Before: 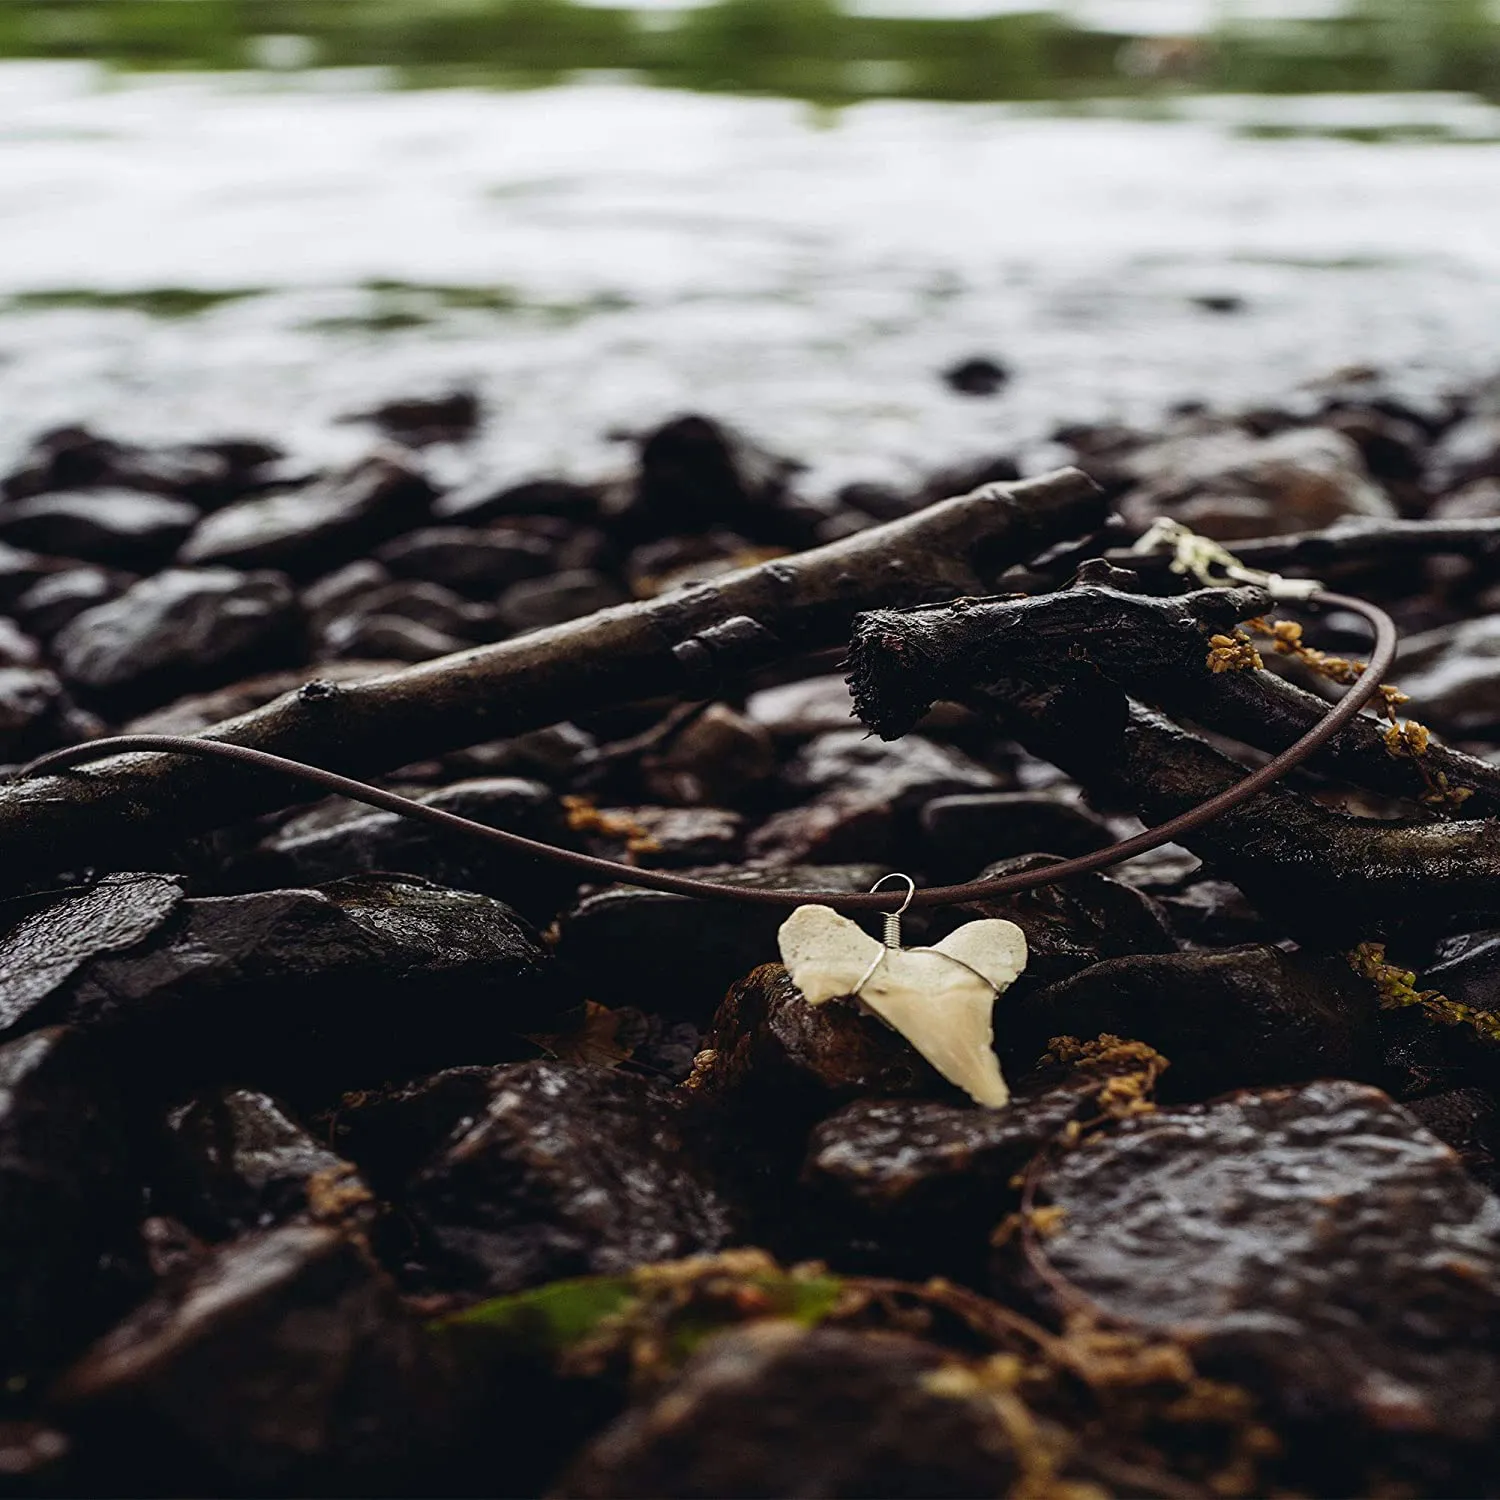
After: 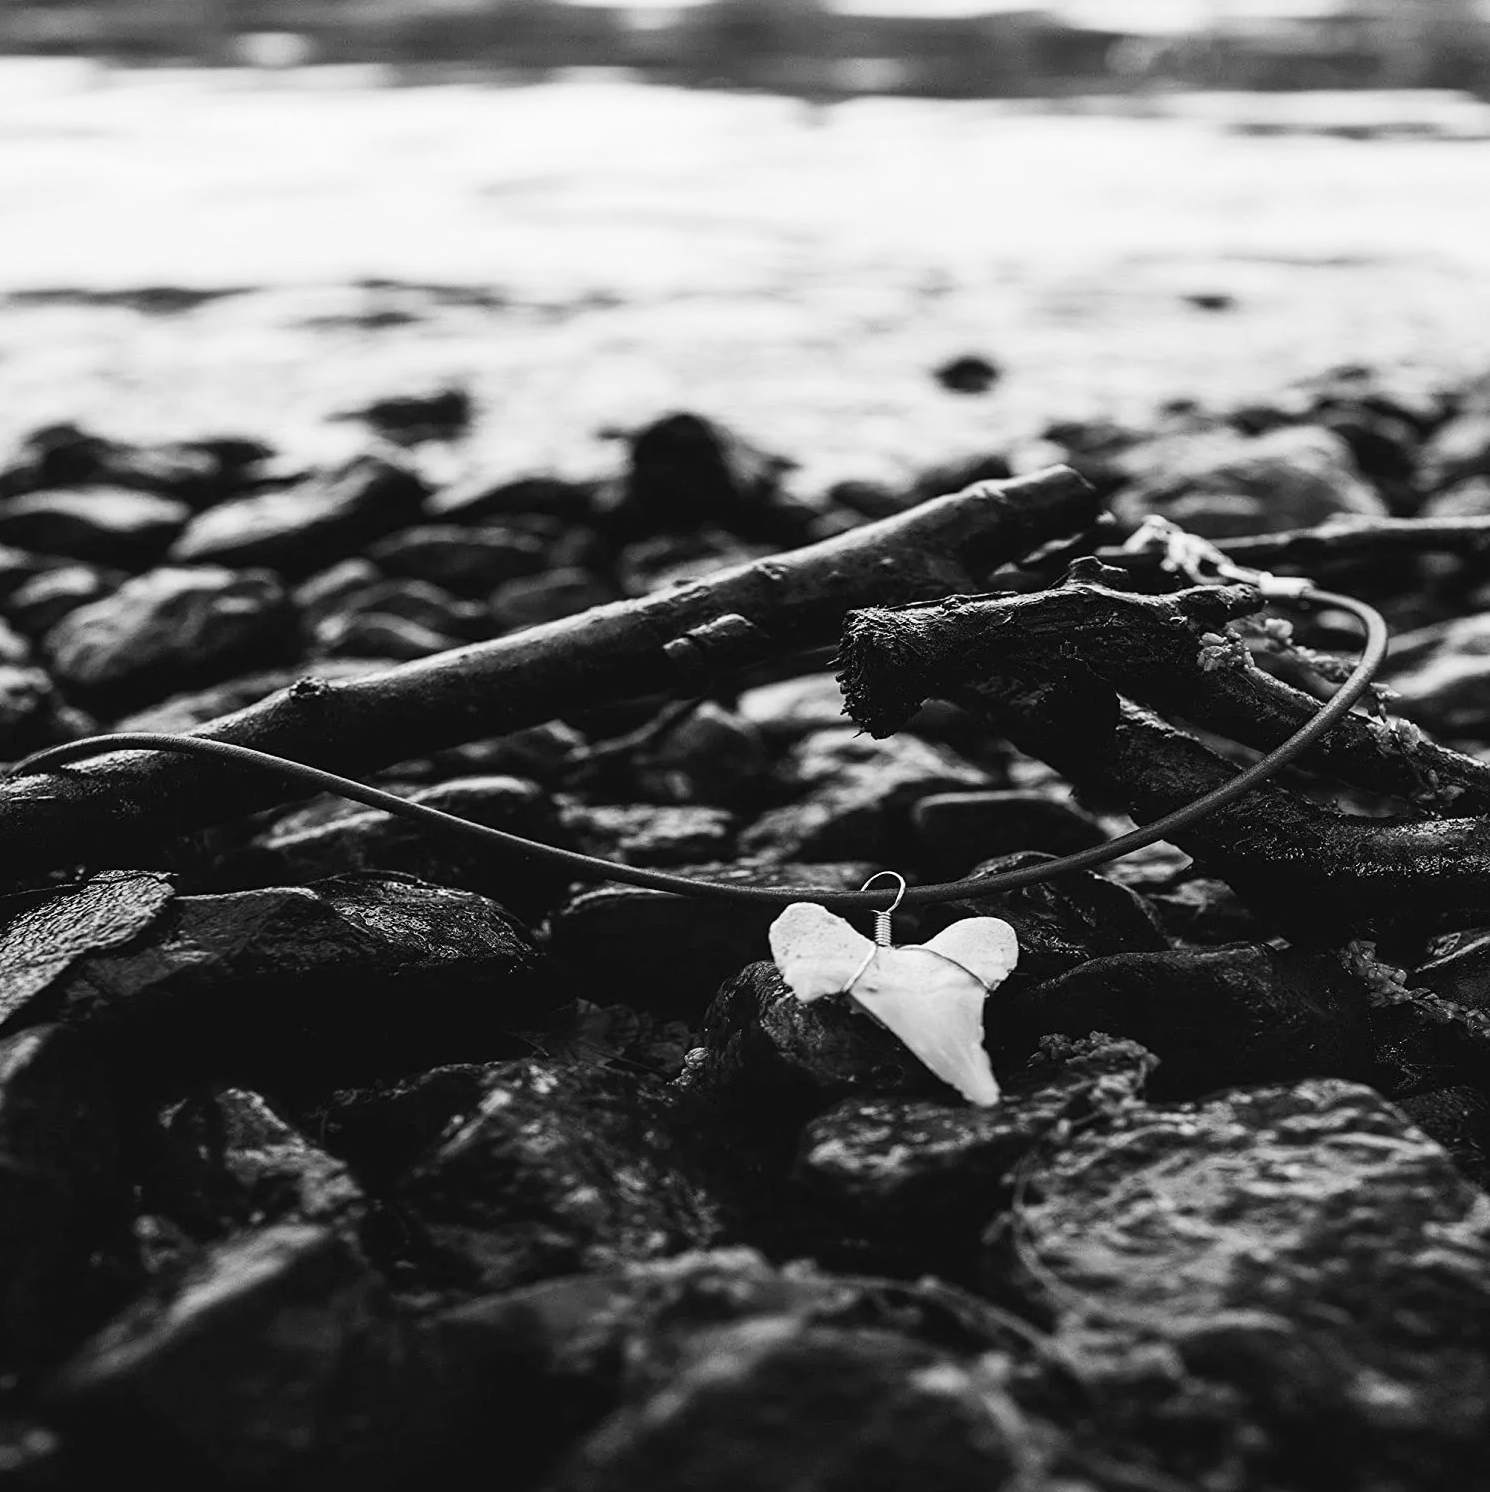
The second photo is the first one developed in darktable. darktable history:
monochrome: on, module defaults
contrast brightness saturation: contrast 0.2, brightness 0.15, saturation 0.14
crop and rotate: left 0.614%, top 0.179%, bottom 0.309%
